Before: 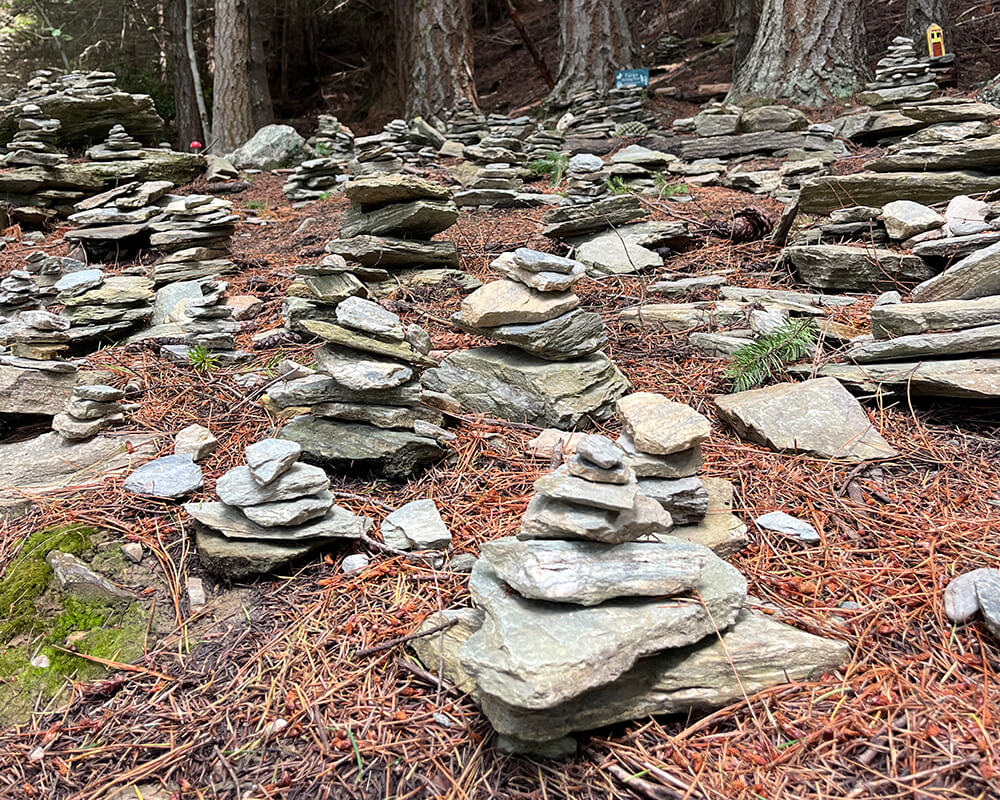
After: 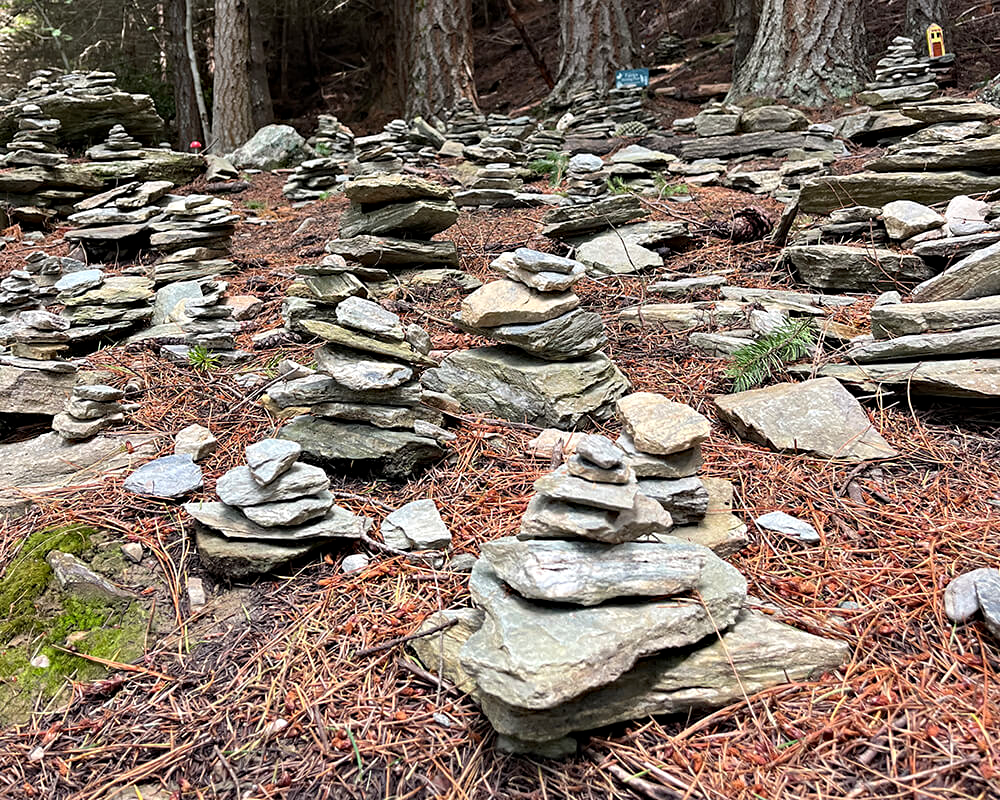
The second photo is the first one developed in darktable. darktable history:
contrast equalizer: octaves 7, y [[0.5, 0.504, 0.515, 0.527, 0.535, 0.534], [0.5 ×6], [0.491, 0.387, 0.179, 0.068, 0.068, 0.068], [0 ×5, 0.023], [0 ×6]]
haze removal: adaptive false
